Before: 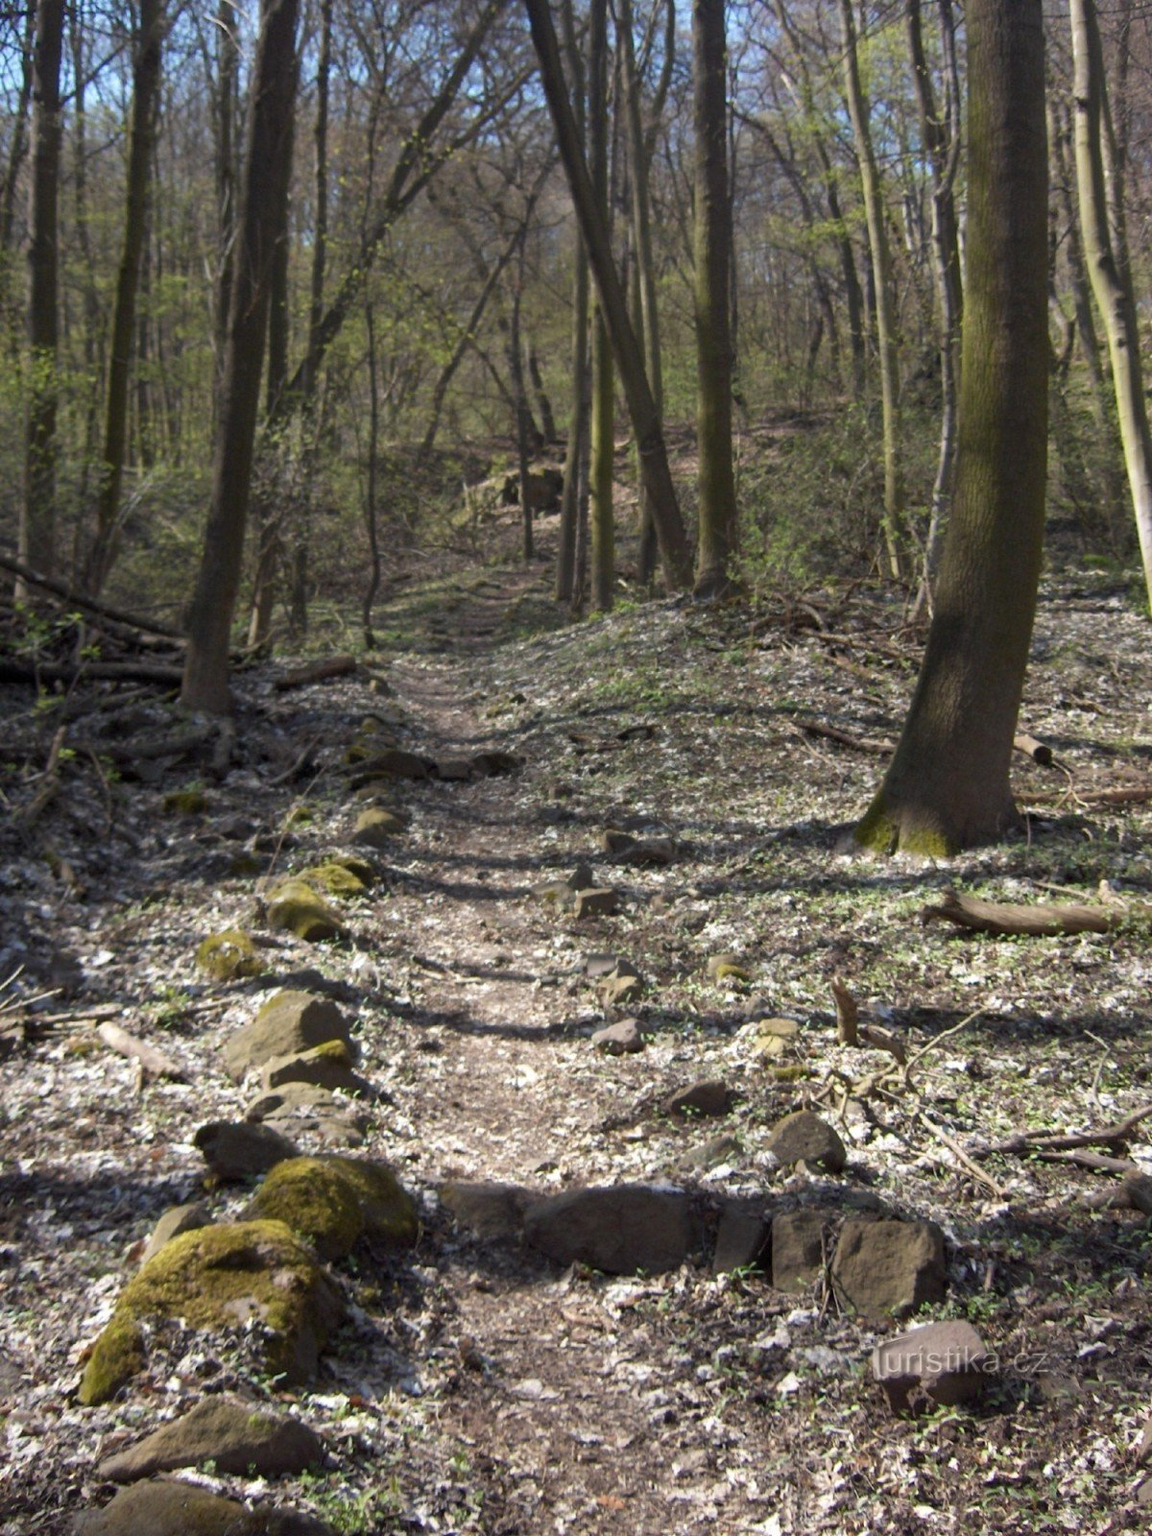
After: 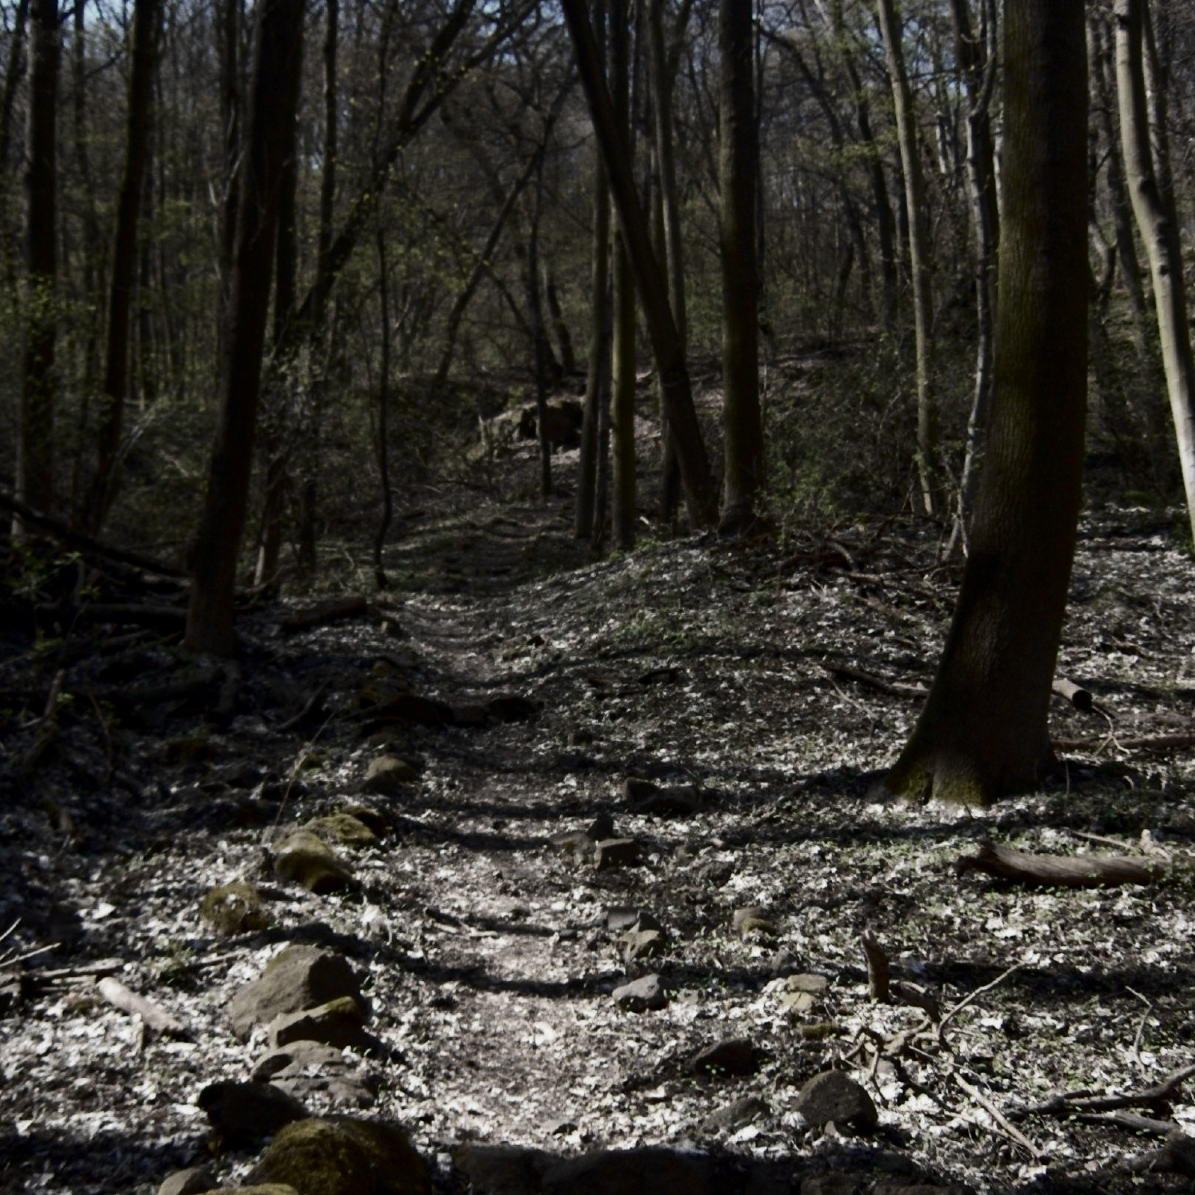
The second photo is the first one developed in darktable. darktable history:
crop: left 0.387%, top 5.469%, bottom 19.809%
contrast brightness saturation: contrast 0.24, brightness -0.24, saturation 0.14
exposure: black level correction 0.006, exposure -0.226 EV, compensate highlight preservation false
tone equalizer: on, module defaults
color zones: curves: ch0 [(0, 0.487) (0.241, 0.395) (0.434, 0.373) (0.658, 0.412) (0.838, 0.487)]; ch1 [(0, 0) (0.053, 0.053) (0.211, 0.202) (0.579, 0.259) (0.781, 0.241)]
